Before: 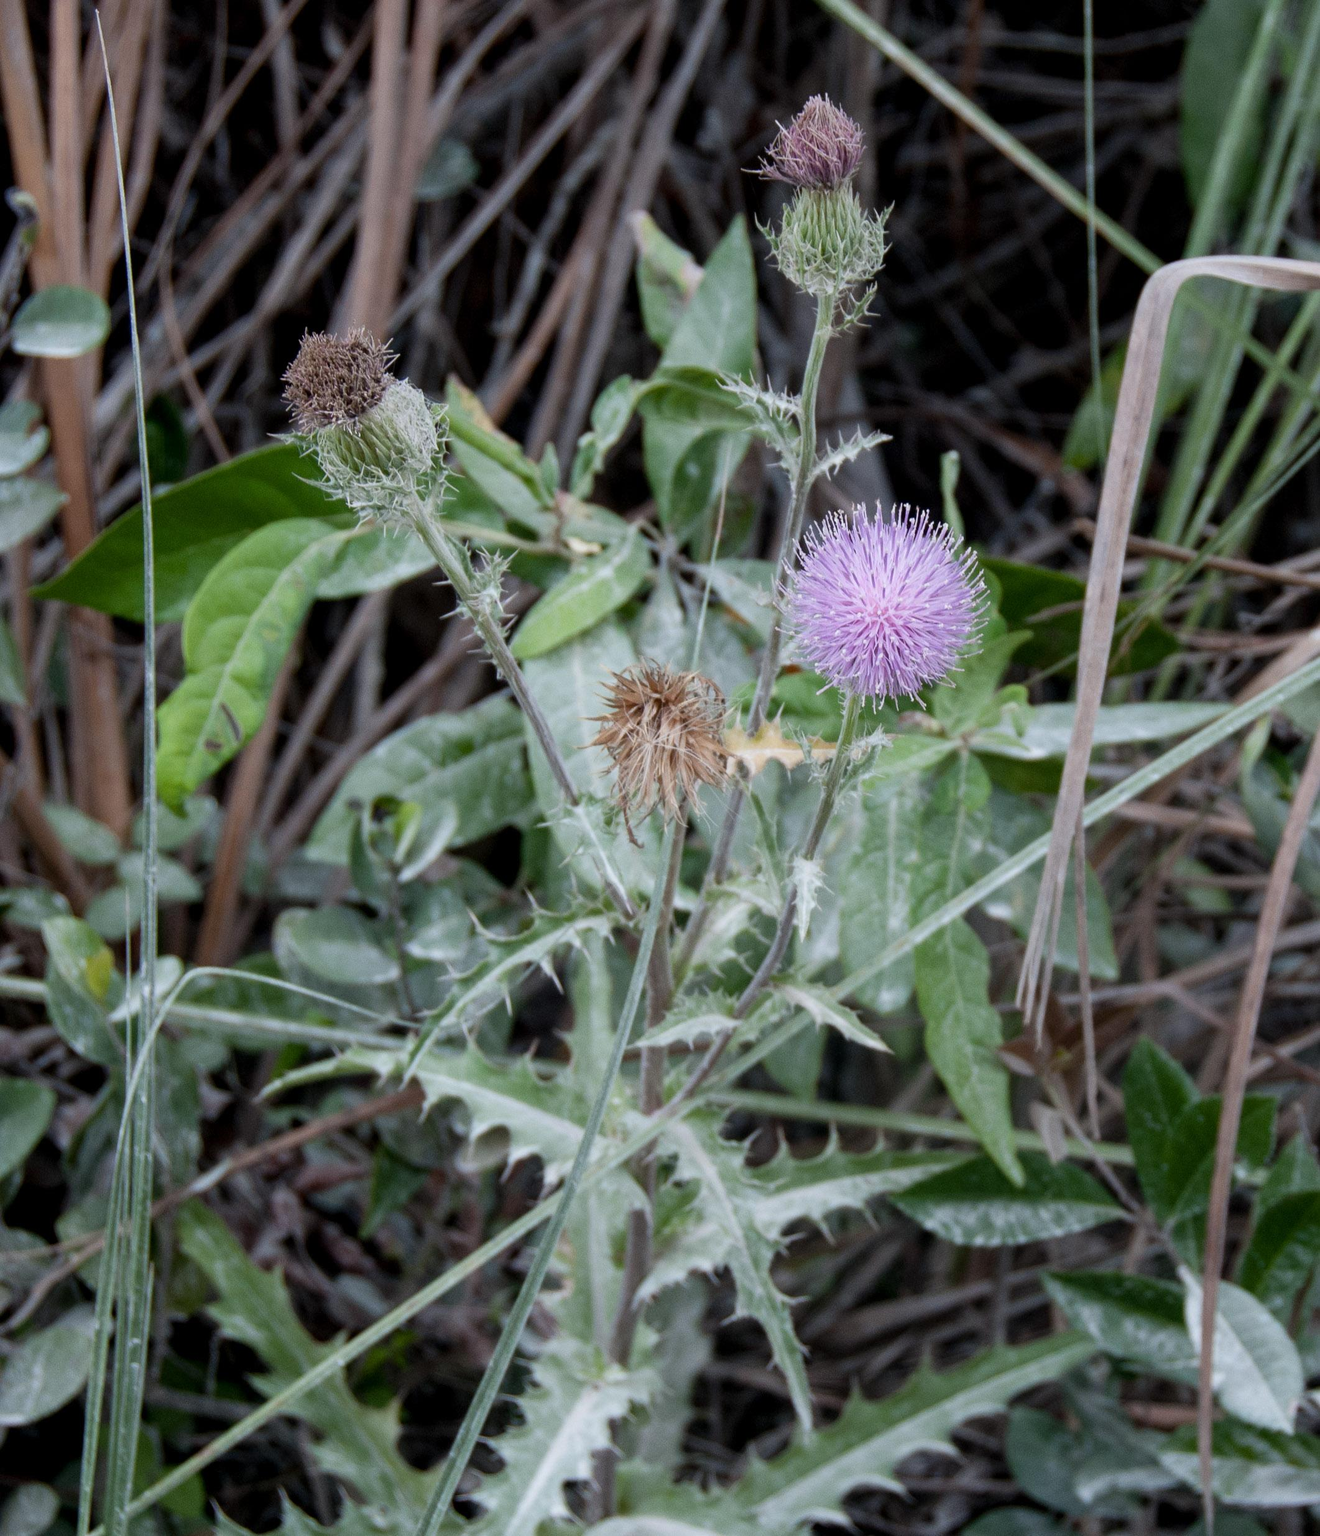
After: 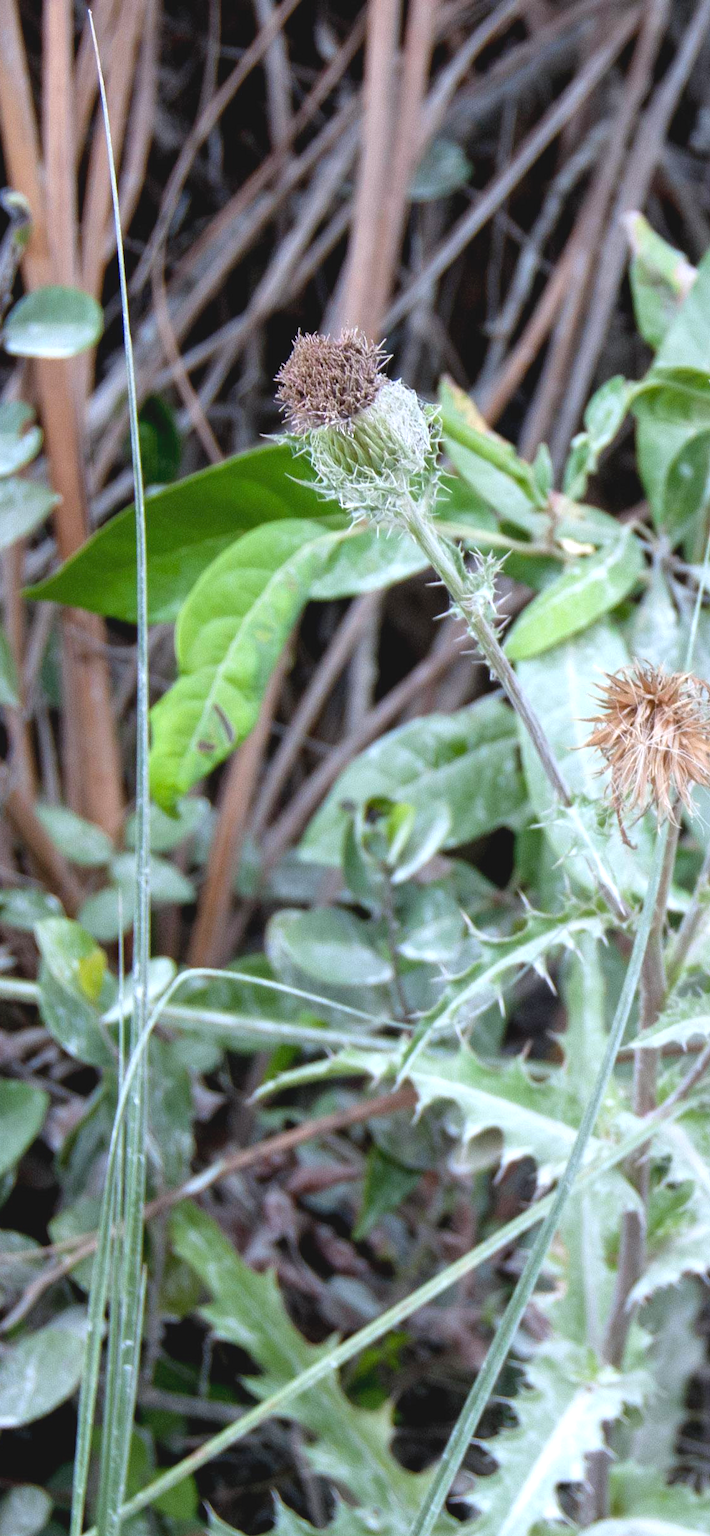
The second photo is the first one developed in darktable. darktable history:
exposure: exposure 1 EV, compensate highlight preservation false
contrast brightness saturation: contrast -0.1, brightness 0.05, saturation 0.08
crop: left 0.587%, right 45.588%, bottom 0.086%
white balance: red 0.983, blue 1.036
